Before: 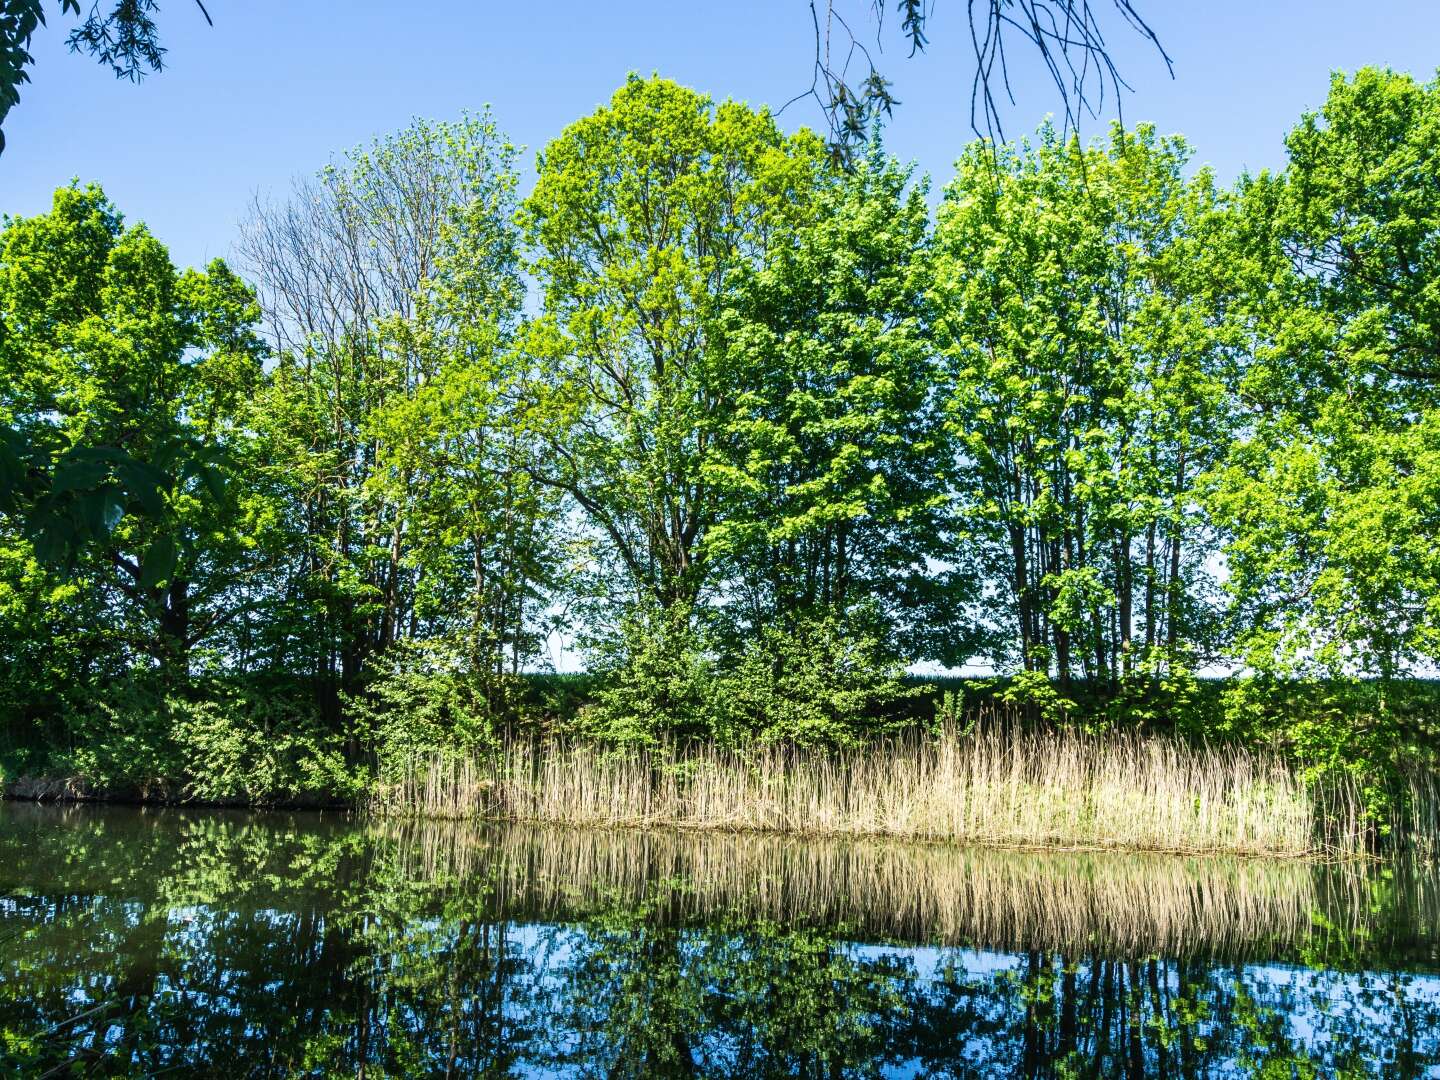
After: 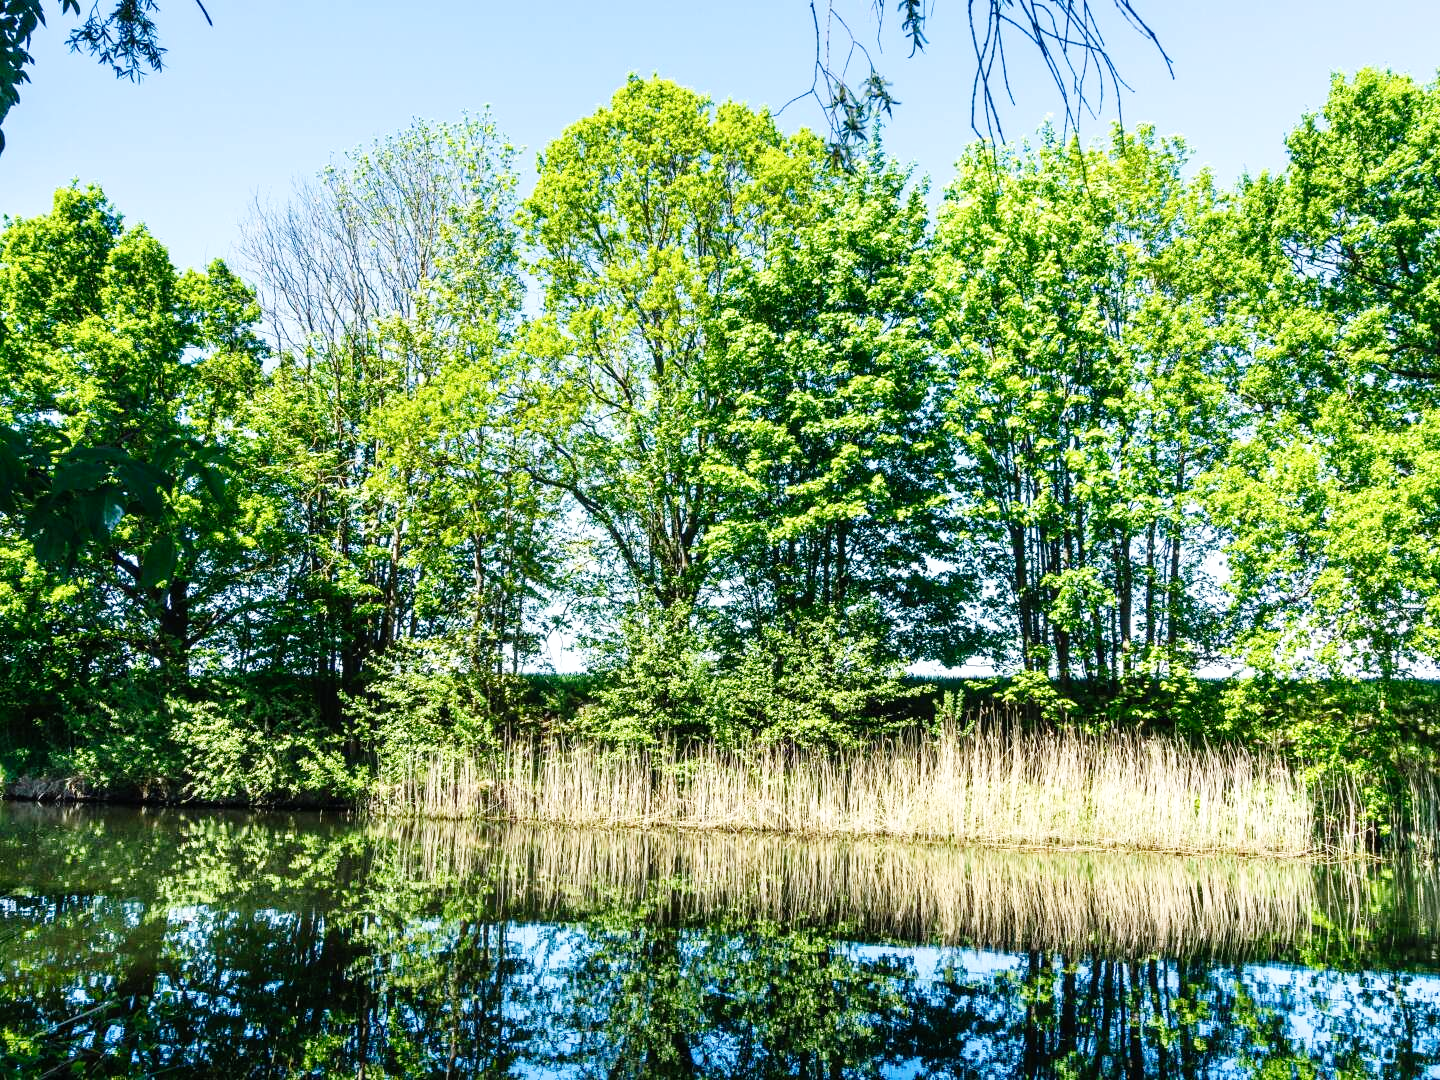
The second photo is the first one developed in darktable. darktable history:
tone equalizer: edges refinement/feathering 500, mask exposure compensation -1.57 EV, preserve details no
tone curve: curves: ch0 [(0, 0) (0.915, 0.89) (1, 1)], preserve colors none
base curve: curves: ch0 [(0, 0) (0.008, 0.007) (0.022, 0.029) (0.048, 0.089) (0.092, 0.197) (0.191, 0.399) (0.275, 0.534) (0.357, 0.65) (0.477, 0.78) (0.542, 0.833) (0.799, 0.973) (1, 1)], preserve colors none
